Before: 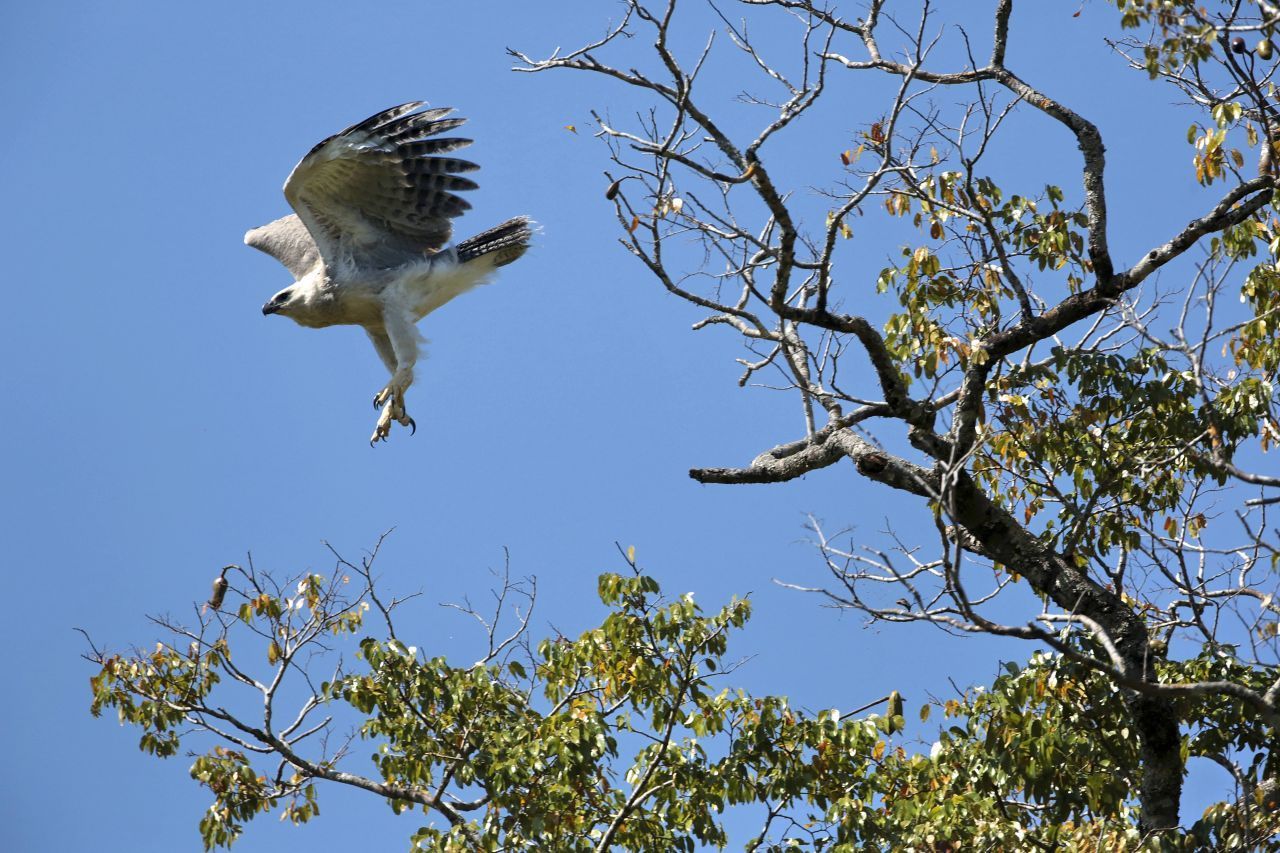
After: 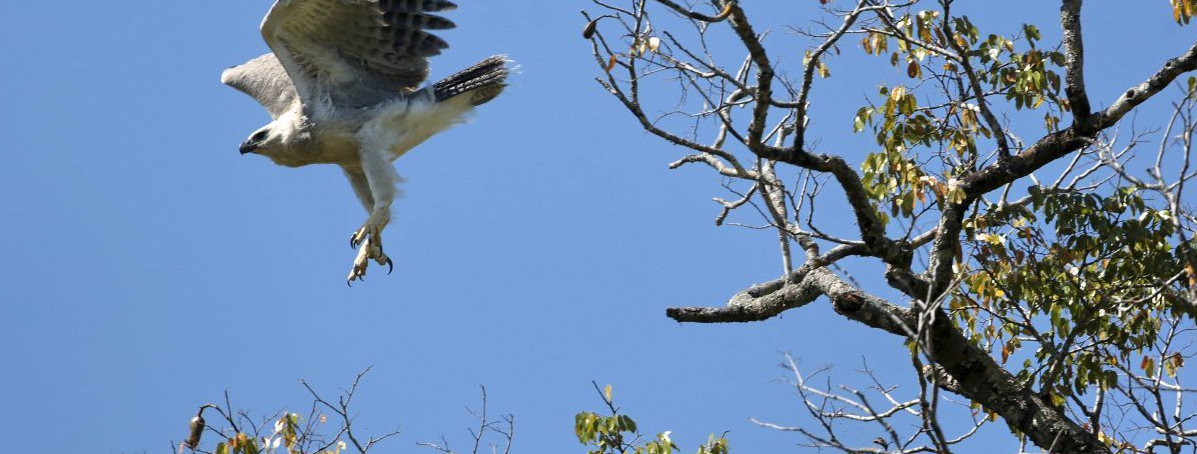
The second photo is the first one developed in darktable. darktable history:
crop: left 1.818%, top 18.928%, right 4.649%, bottom 27.846%
